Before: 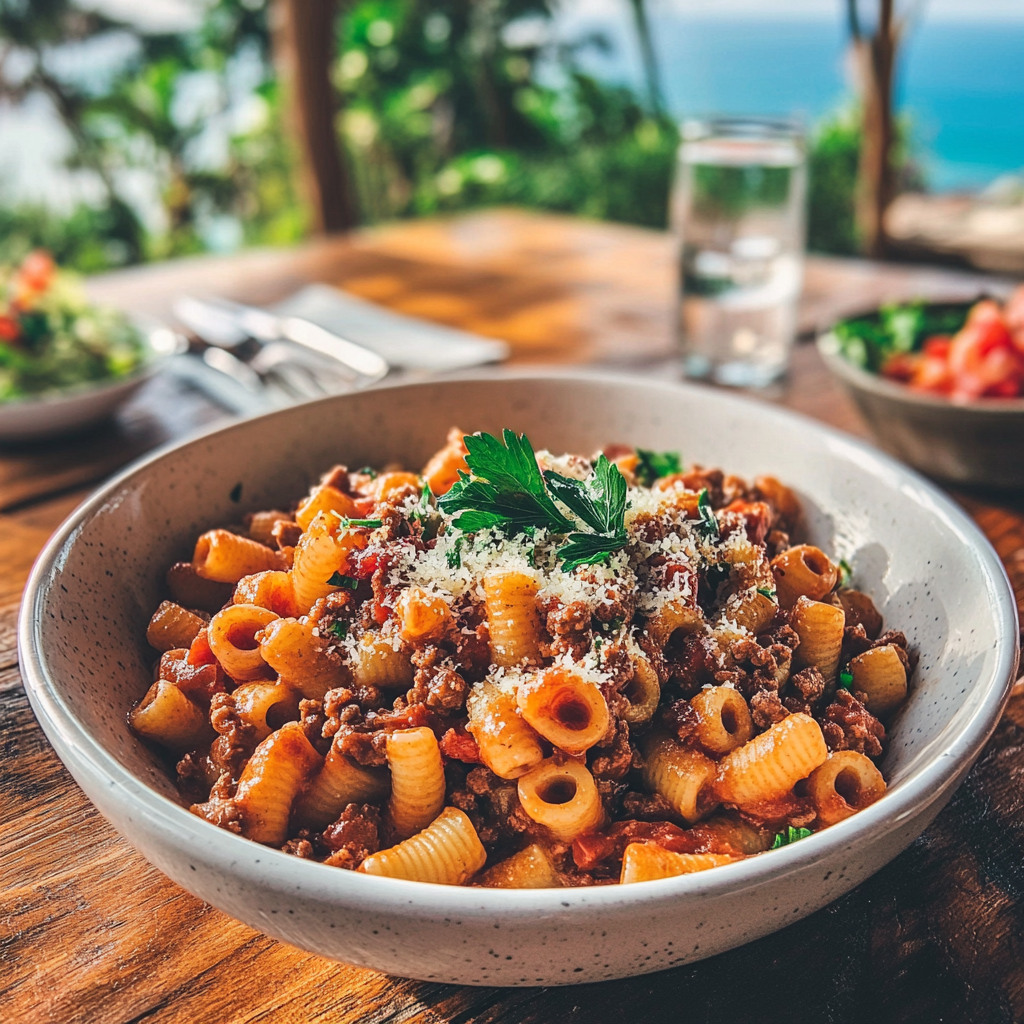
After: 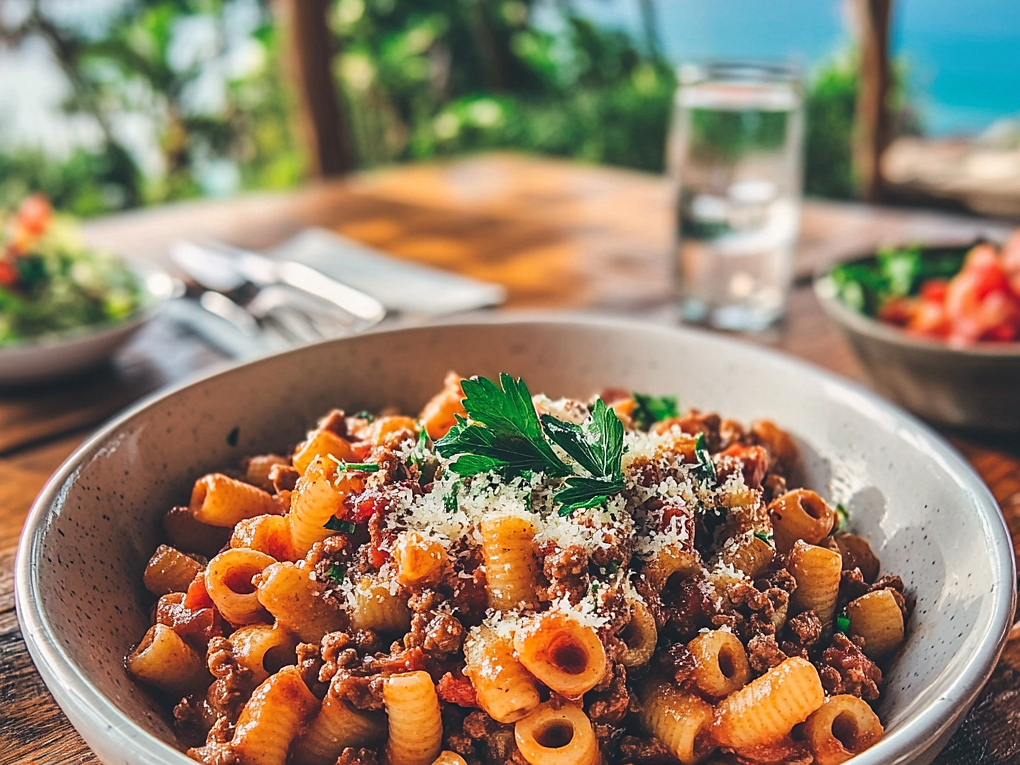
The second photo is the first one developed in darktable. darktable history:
sharpen: radius 1.458, amount 0.398, threshold 1.271
crop: left 0.387%, top 5.469%, bottom 19.809%
